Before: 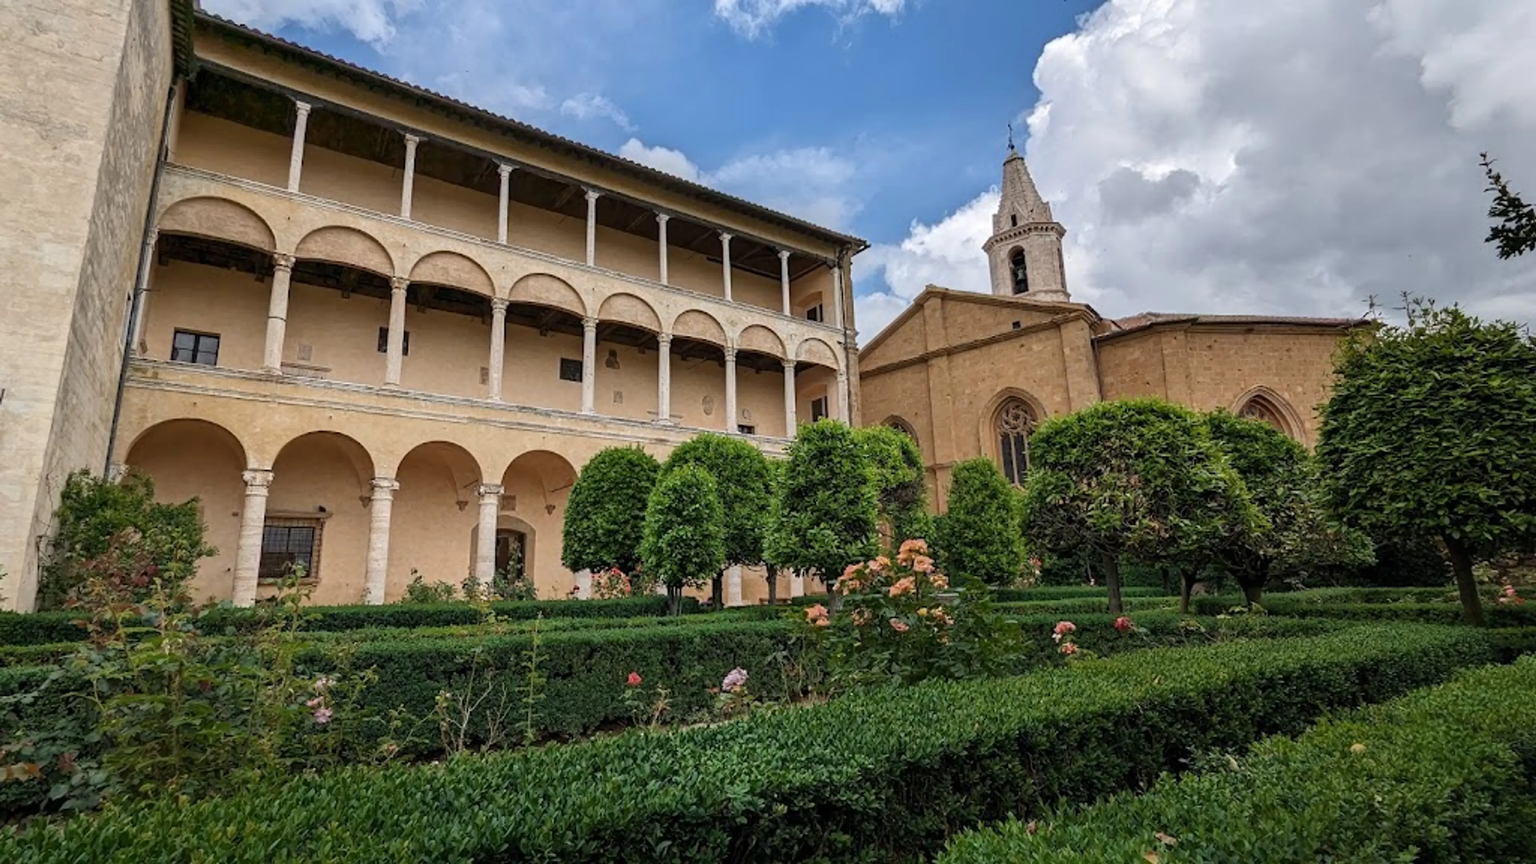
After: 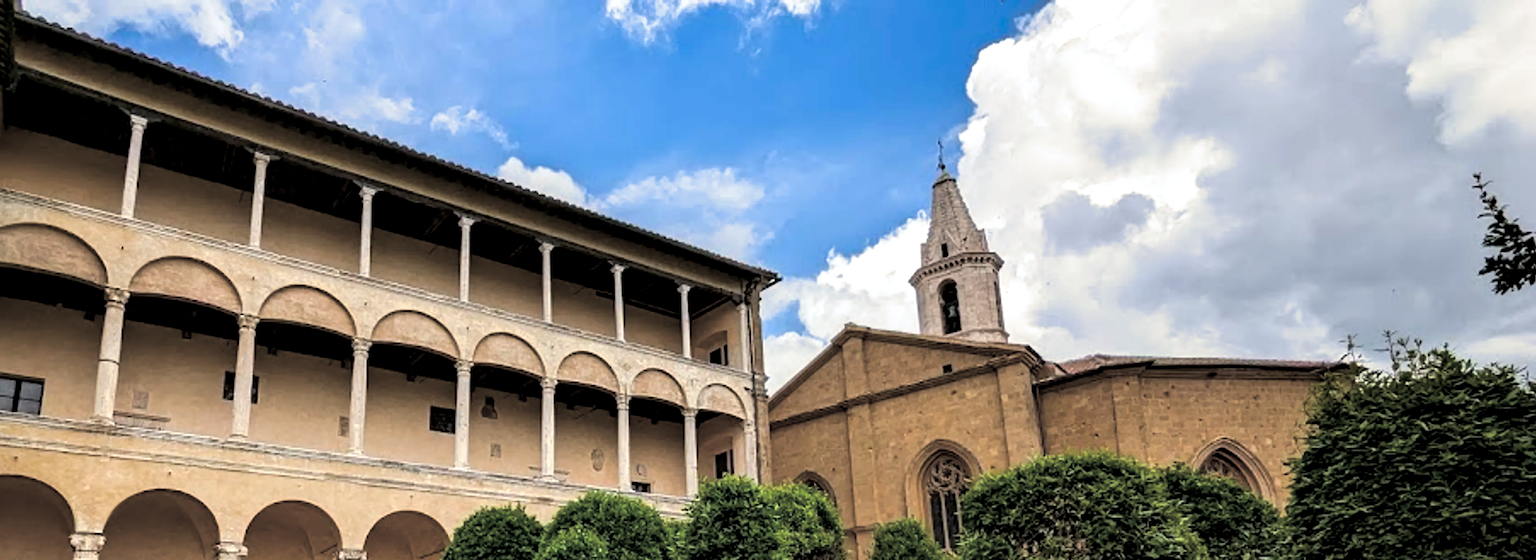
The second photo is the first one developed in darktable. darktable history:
color balance rgb: shadows lift › luminance -9.41%, highlights gain › luminance 17.6%, global offset › luminance -1.45%, perceptual saturation grading › highlights -17.77%, perceptual saturation grading › mid-tones 33.1%, perceptual saturation grading › shadows 50.52%, global vibrance 24.22%
crop and rotate: left 11.812%, bottom 42.776%
exposure: exposure 0.2 EV, compensate highlight preservation false
split-toning: shadows › hue 43.2°, shadows › saturation 0, highlights › hue 50.4°, highlights › saturation 1
